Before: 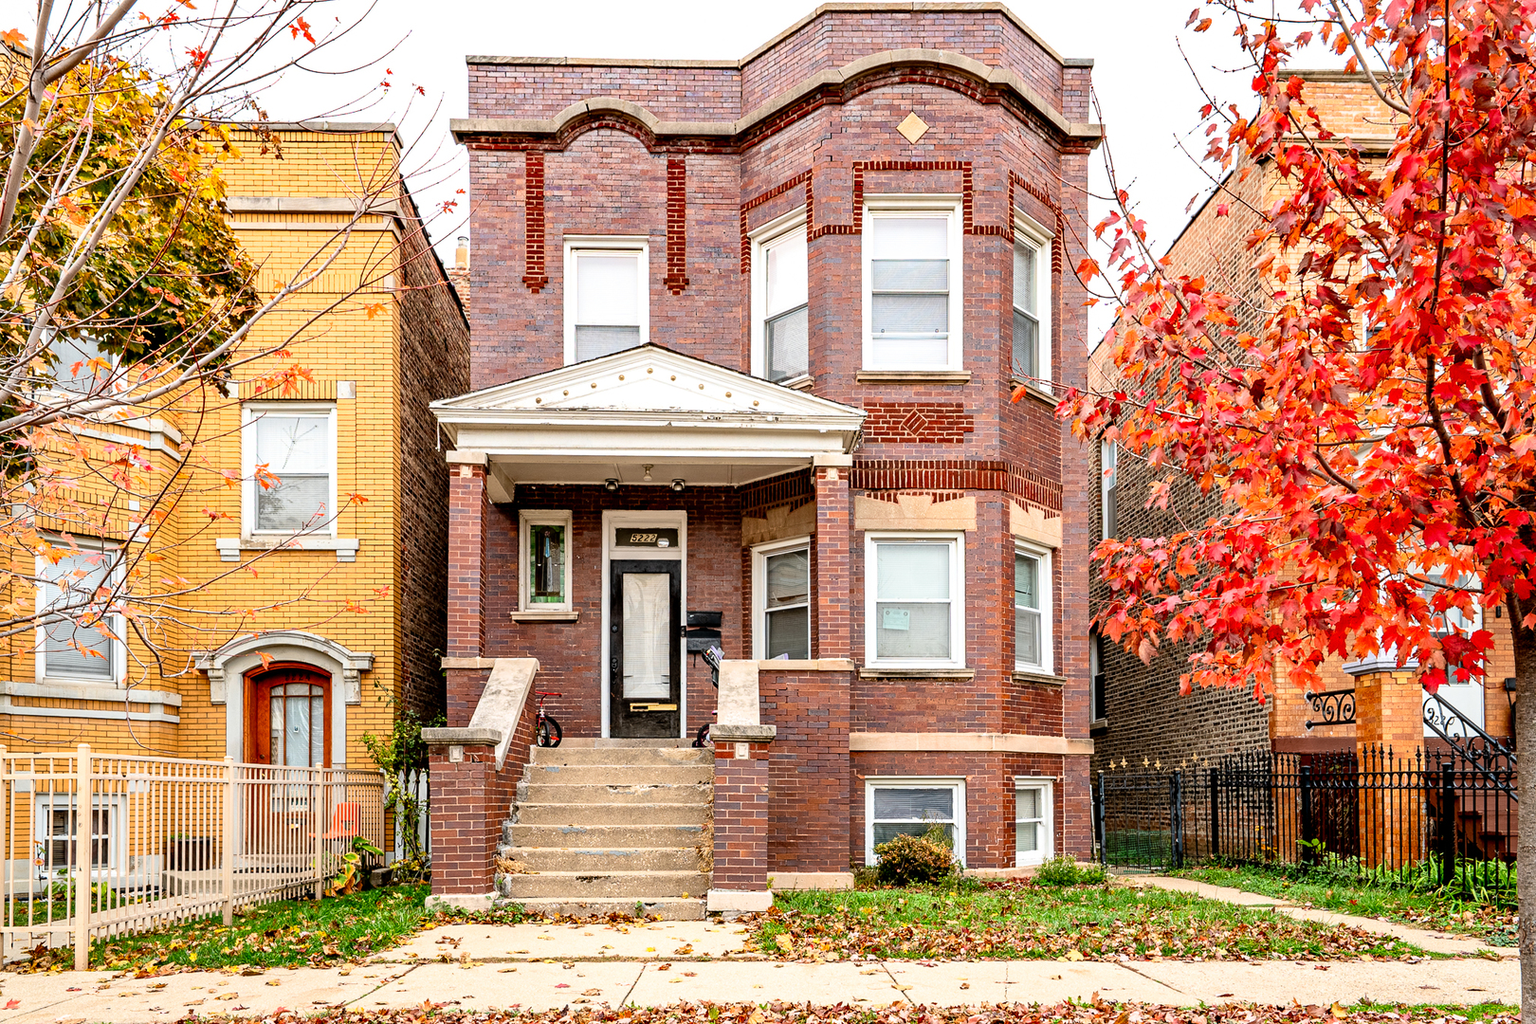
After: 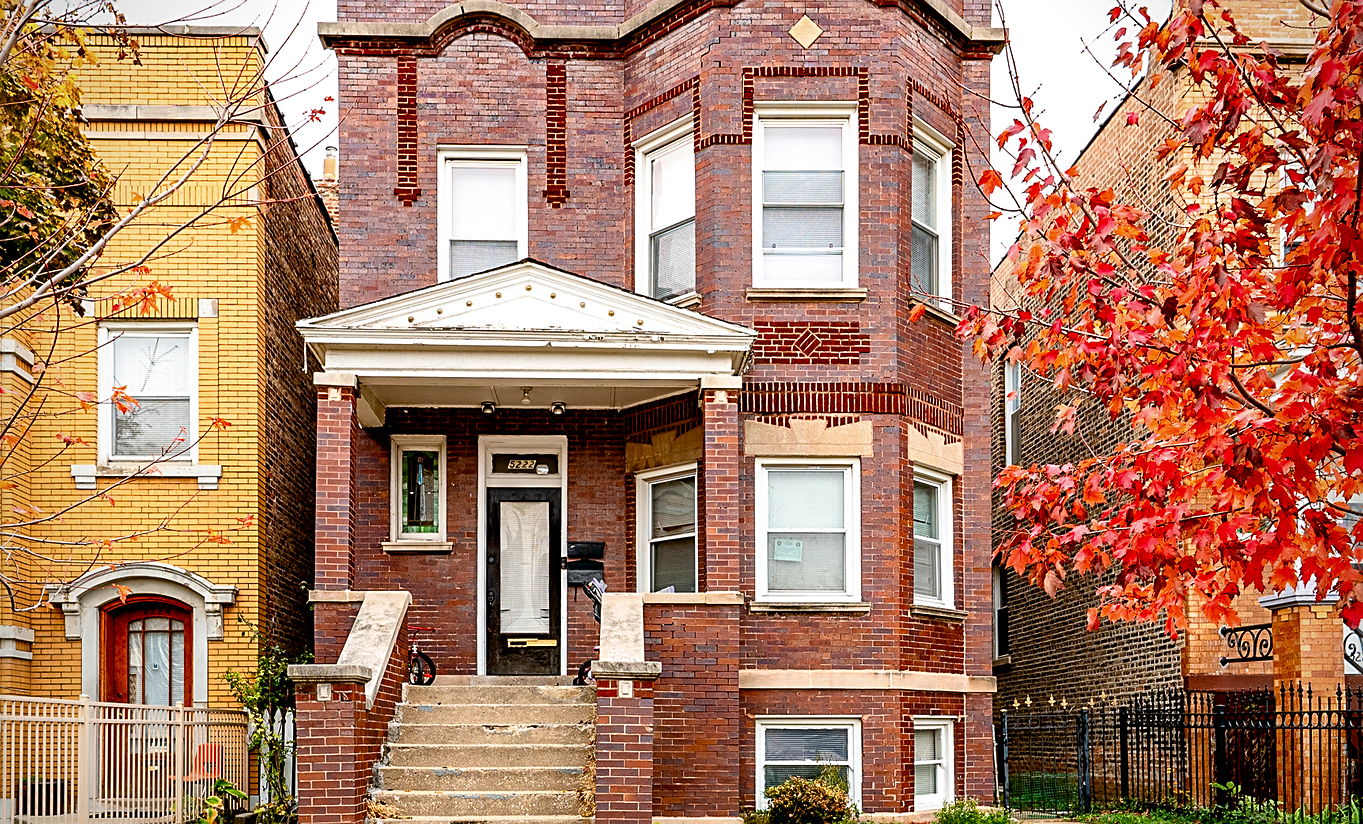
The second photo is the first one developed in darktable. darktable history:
crop and rotate: left 9.695%, top 9.62%, right 6.116%, bottom 14.08%
vignetting: fall-off radius 32.27%, brightness -0.31, saturation -0.049
sharpen: on, module defaults
contrast brightness saturation: brightness -0.09
color balance rgb: perceptual saturation grading › global saturation 20%, perceptual saturation grading › highlights -24.829%, perceptual saturation grading › shadows 25.008%
